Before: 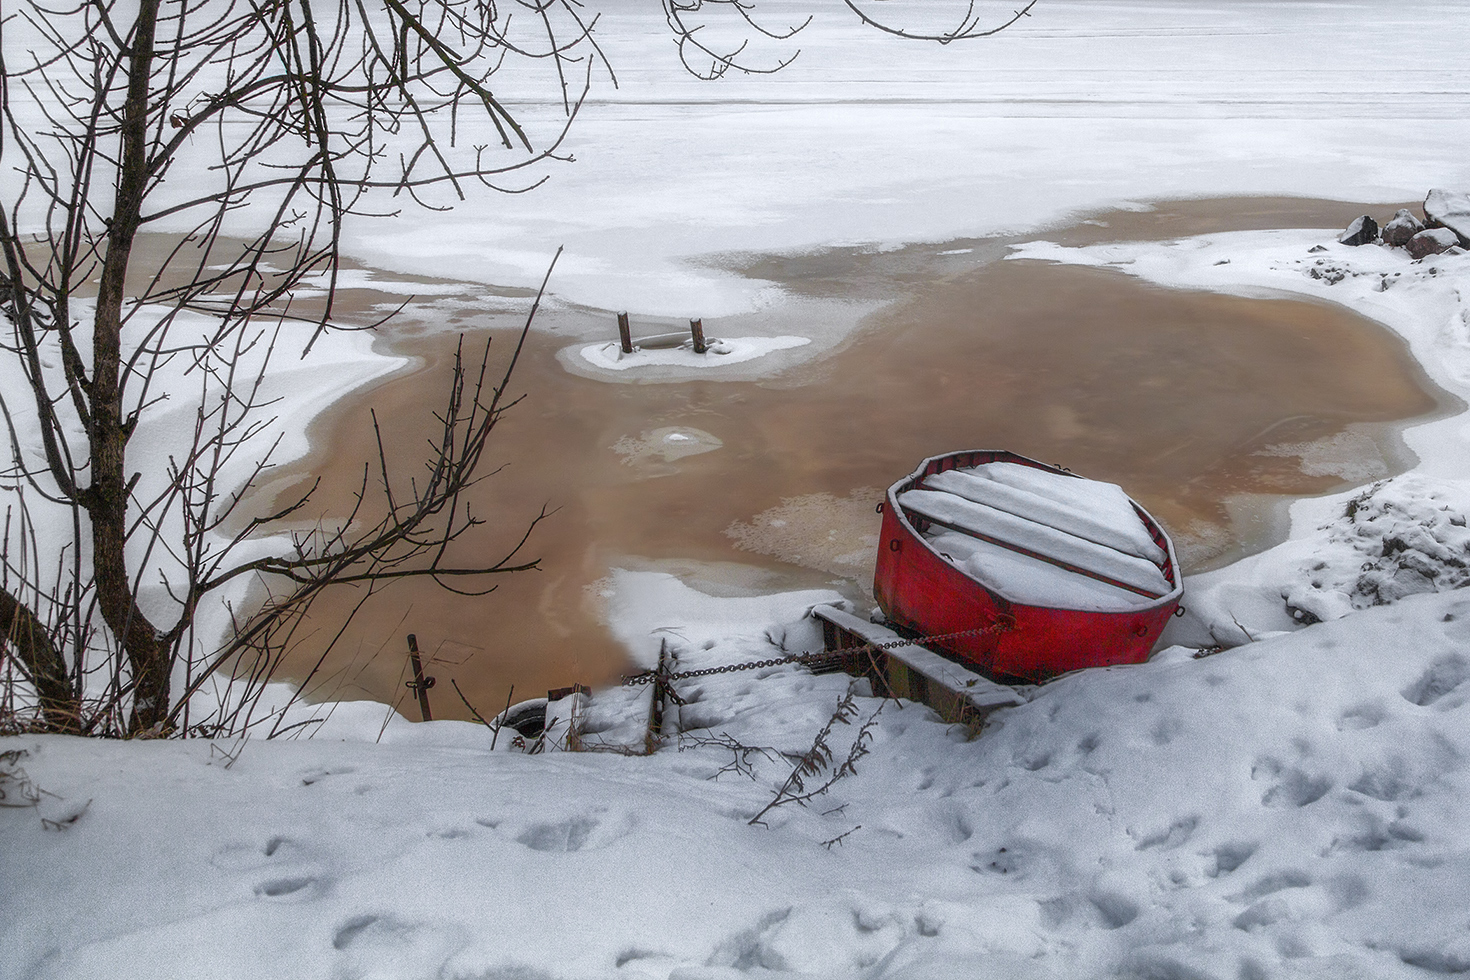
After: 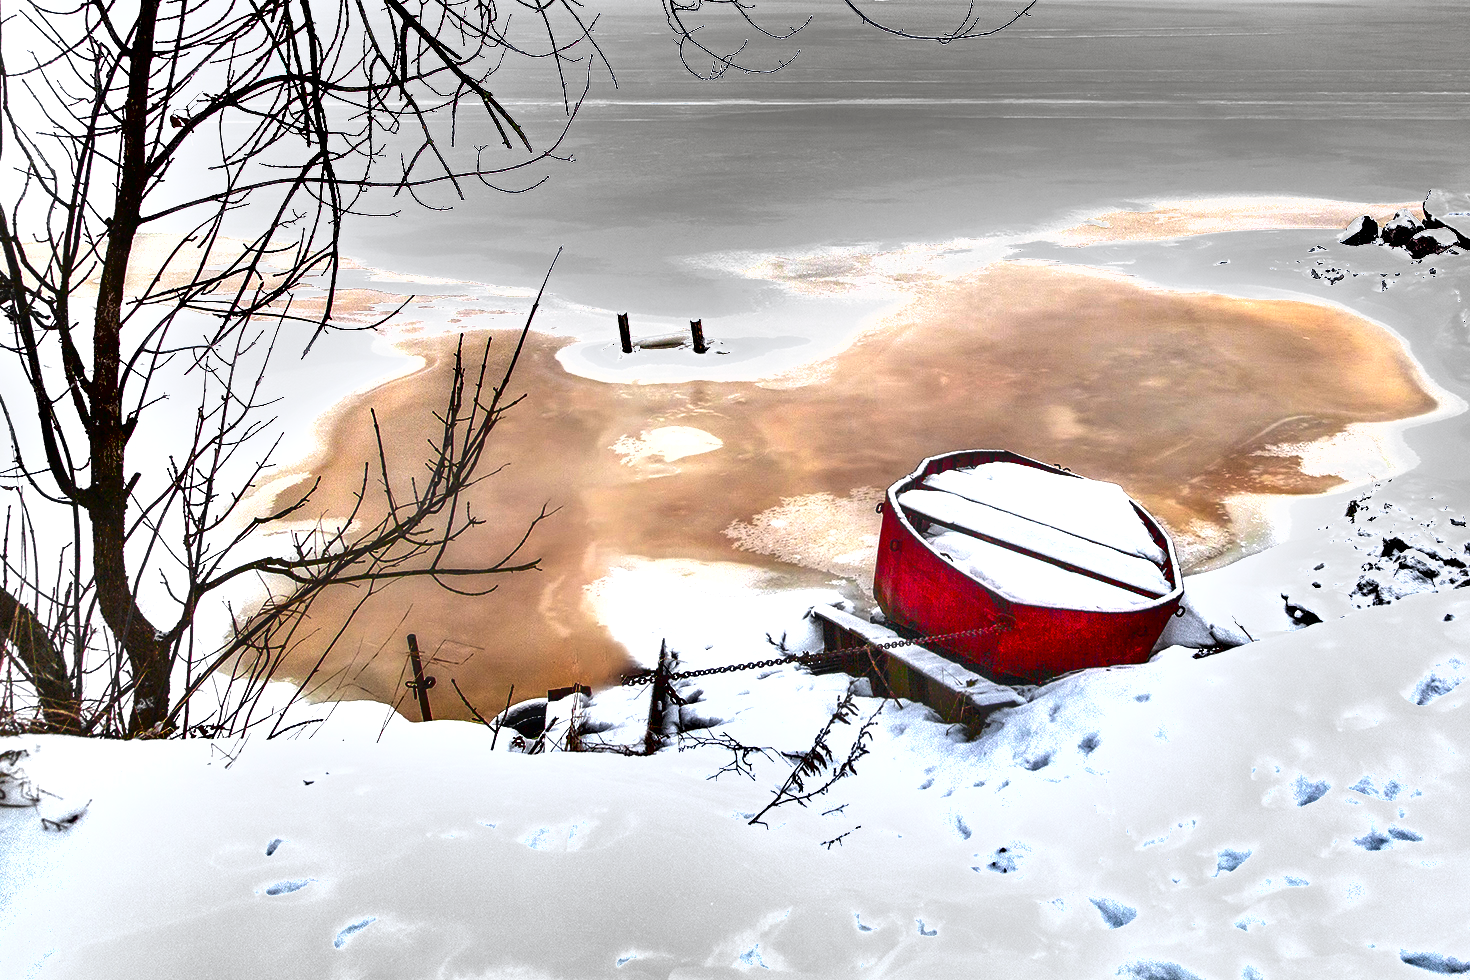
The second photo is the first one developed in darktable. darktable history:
shadows and highlights: shadows 22.7, highlights -48.71, soften with gaussian
exposure: exposure 2.04 EV, compensate highlight preservation false
